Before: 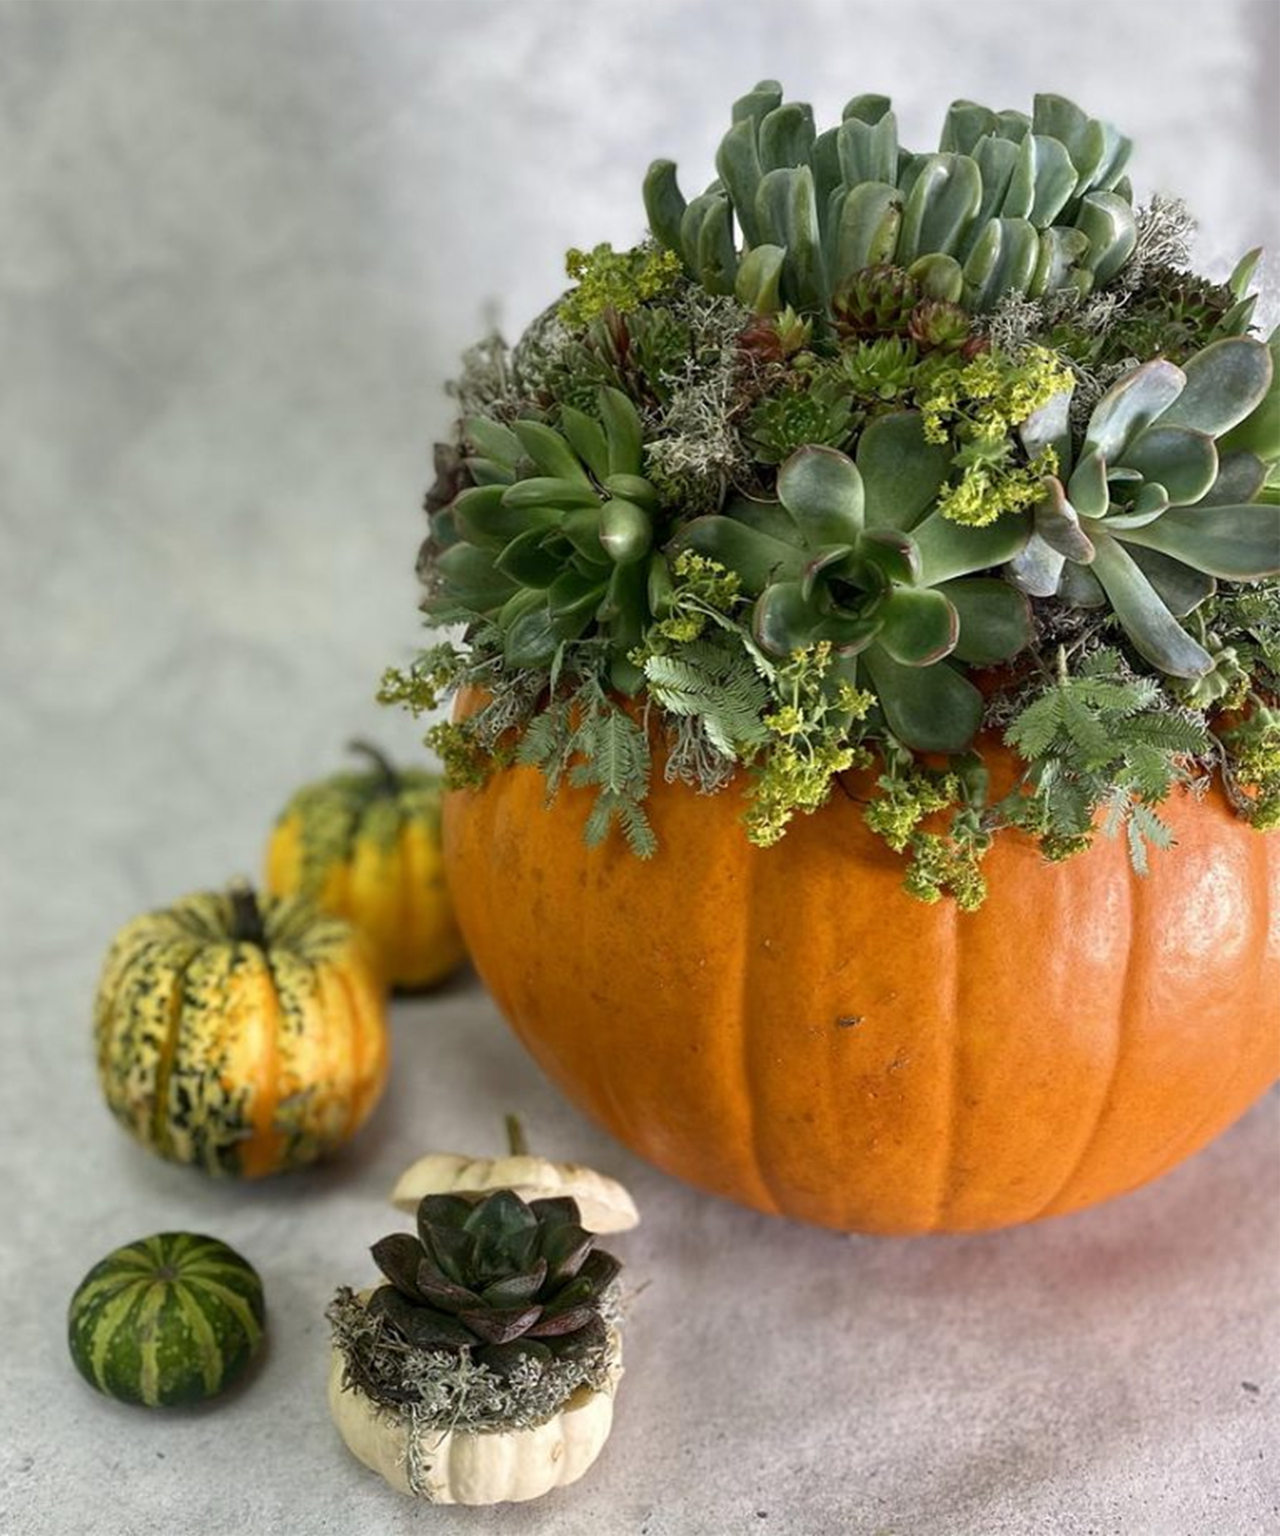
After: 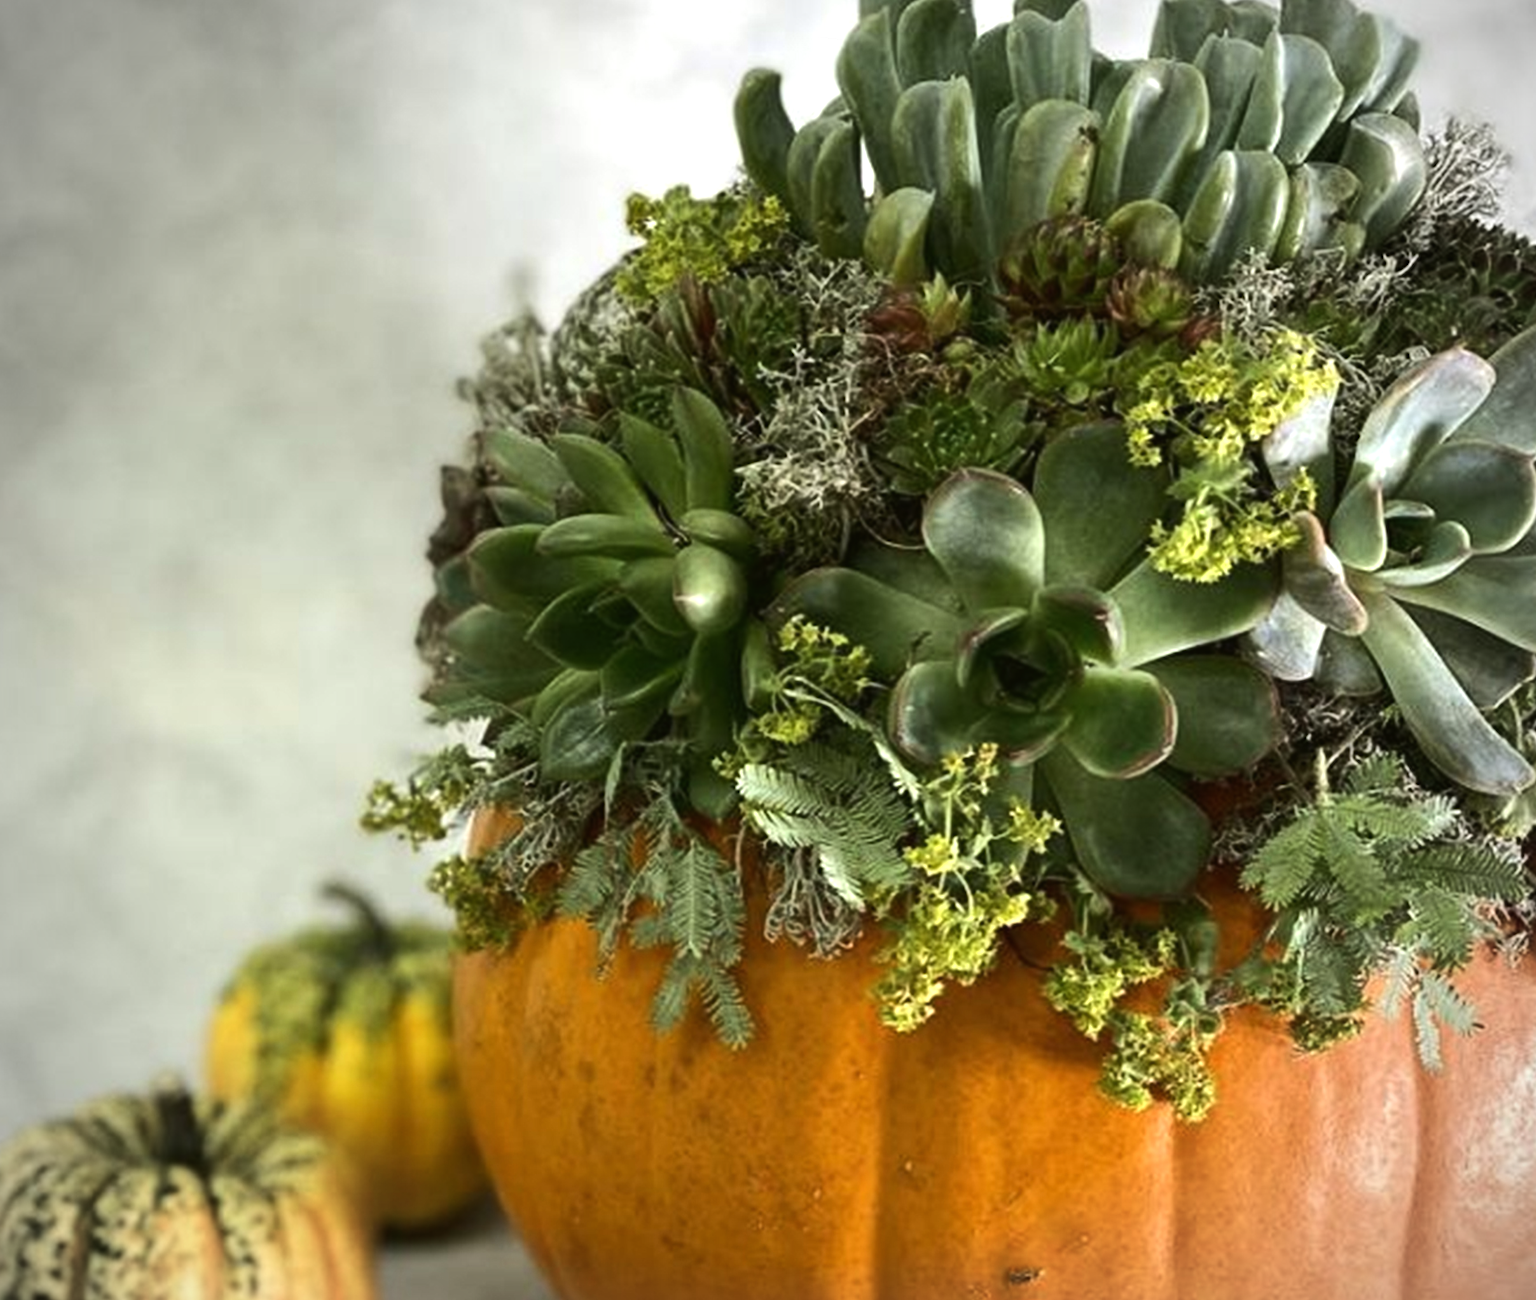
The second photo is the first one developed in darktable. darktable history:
tone equalizer: -8 EV -0.75 EV, -7 EV -0.7 EV, -6 EV -0.6 EV, -5 EV -0.4 EV, -3 EV 0.4 EV, -2 EV 0.6 EV, -1 EV 0.7 EV, +0 EV 0.75 EV, edges refinement/feathering 500, mask exposure compensation -1.57 EV, preserve details no
vignetting: unbound false
crop and rotate: left 9.345%, top 7.22%, right 4.982%, bottom 32.331%
color balance: mode lift, gamma, gain (sRGB), lift [1.04, 1, 1, 0.97], gamma [1.01, 1, 1, 0.97], gain [0.96, 1, 1, 0.97]
